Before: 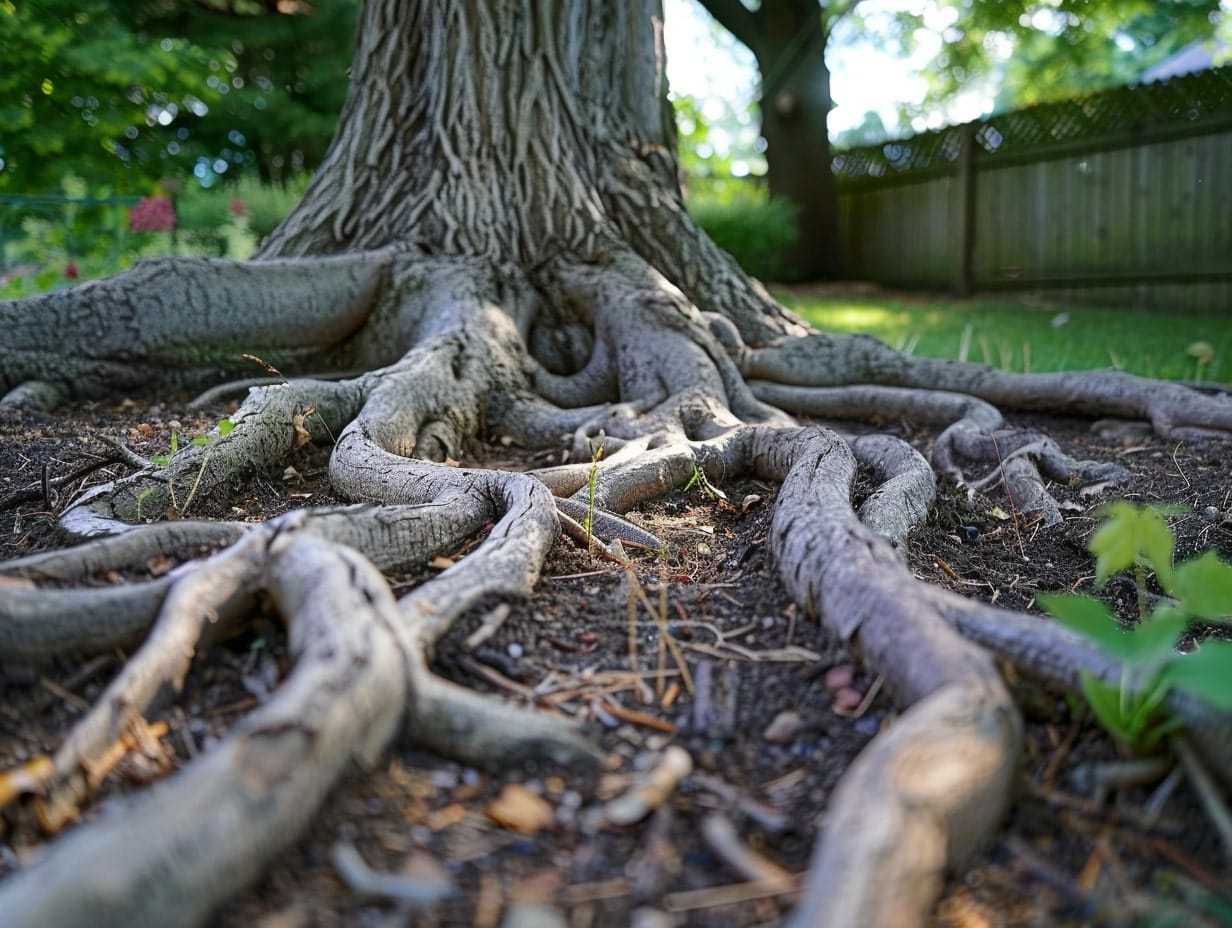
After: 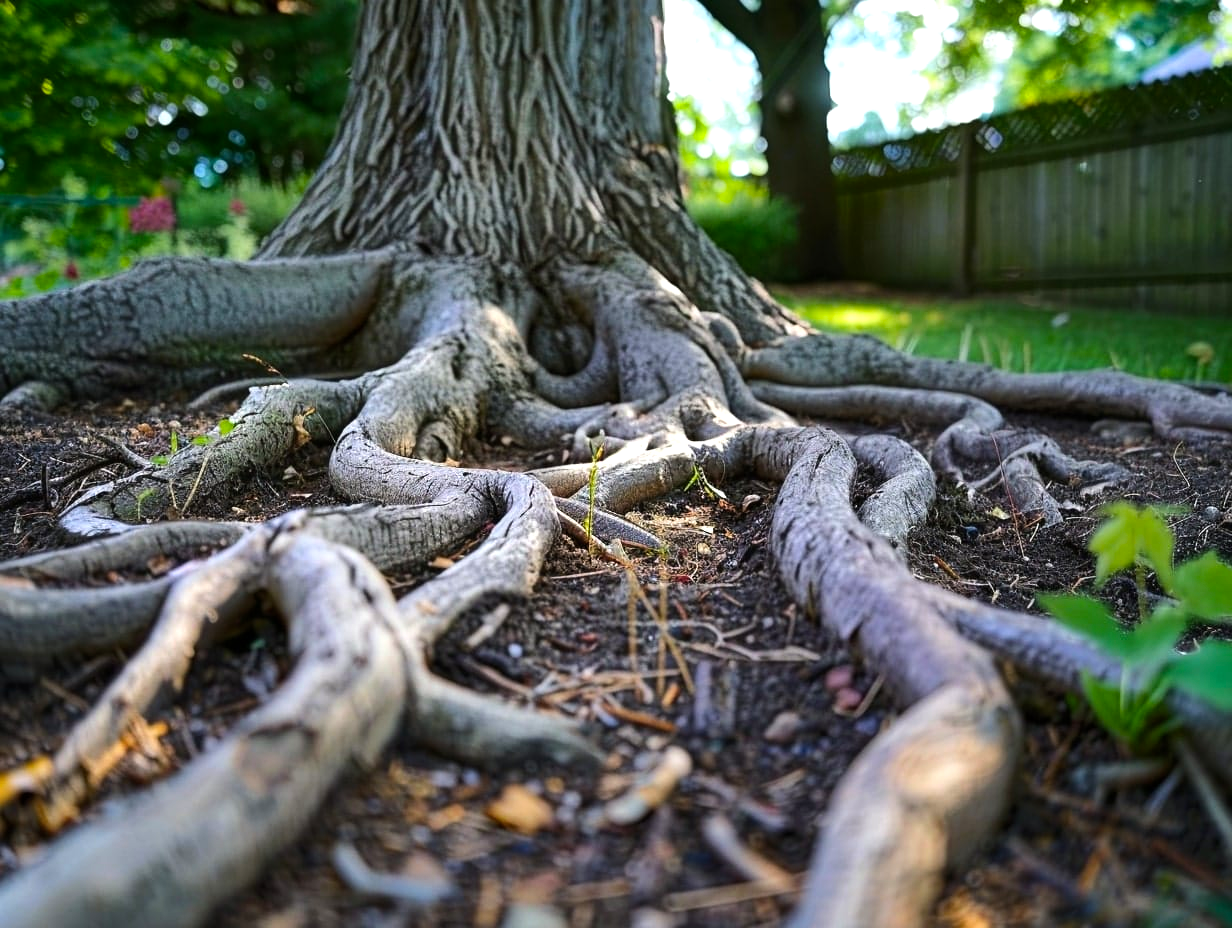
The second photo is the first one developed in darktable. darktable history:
tone equalizer: -8 EV -0.417 EV, -7 EV -0.389 EV, -6 EV -0.333 EV, -5 EV -0.222 EV, -3 EV 0.222 EV, -2 EV 0.333 EV, -1 EV 0.389 EV, +0 EV 0.417 EV, edges refinement/feathering 500, mask exposure compensation -1.57 EV, preserve details no
color balance rgb: perceptual saturation grading › global saturation 20%, global vibrance 20%
